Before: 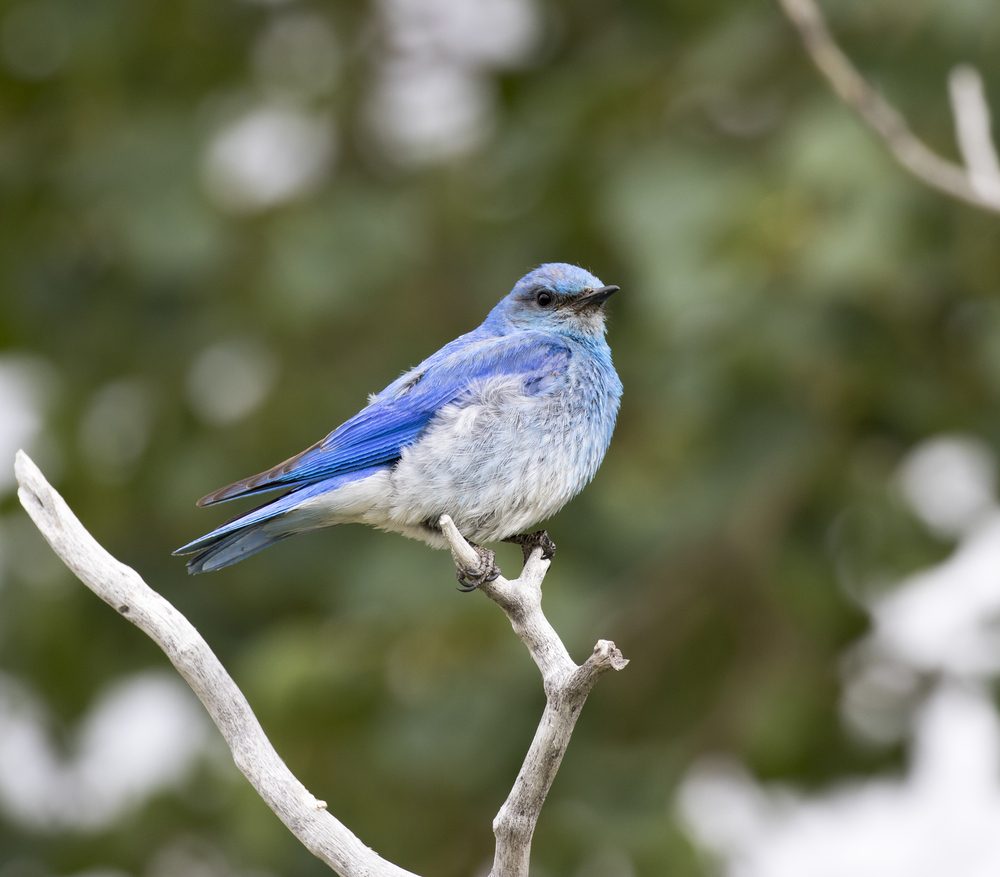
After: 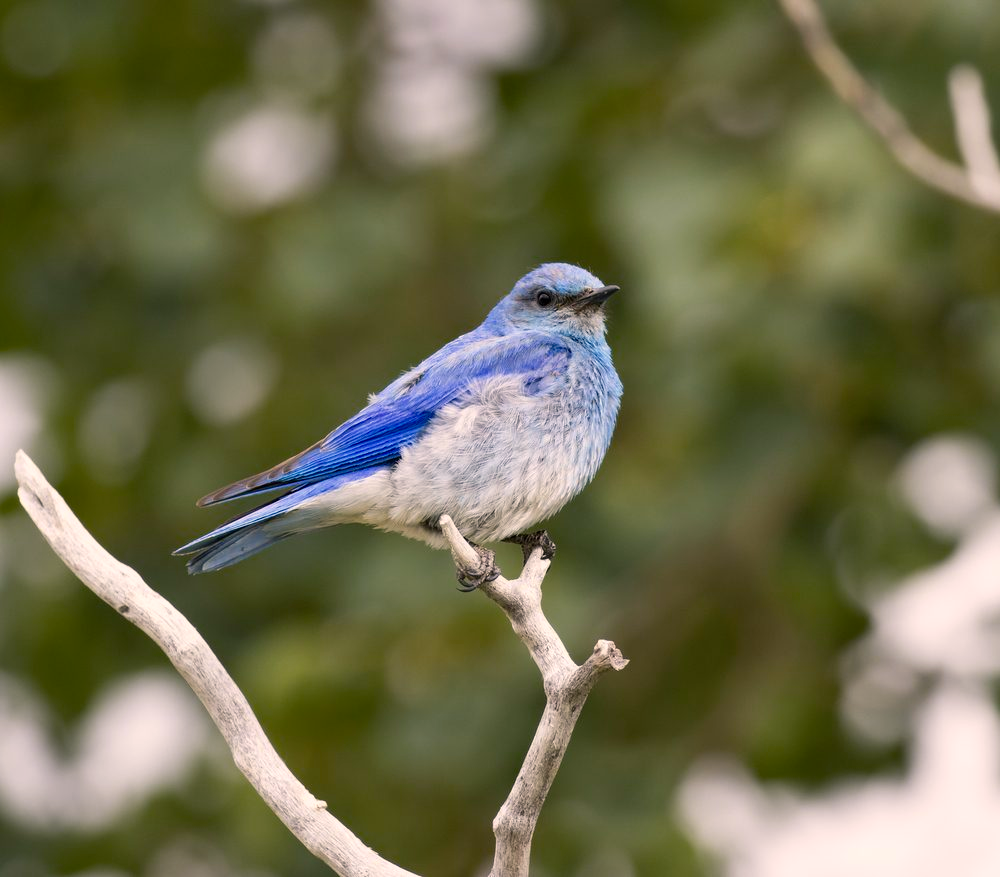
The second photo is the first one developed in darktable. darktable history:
color balance rgb: highlights gain › chroma 2.995%, highlights gain › hue 54.49°, linear chroma grading › global chroma 6.132%, perceptual saturation grading › global saturation 9.611%, saturation formula JzAzBz (2021)
